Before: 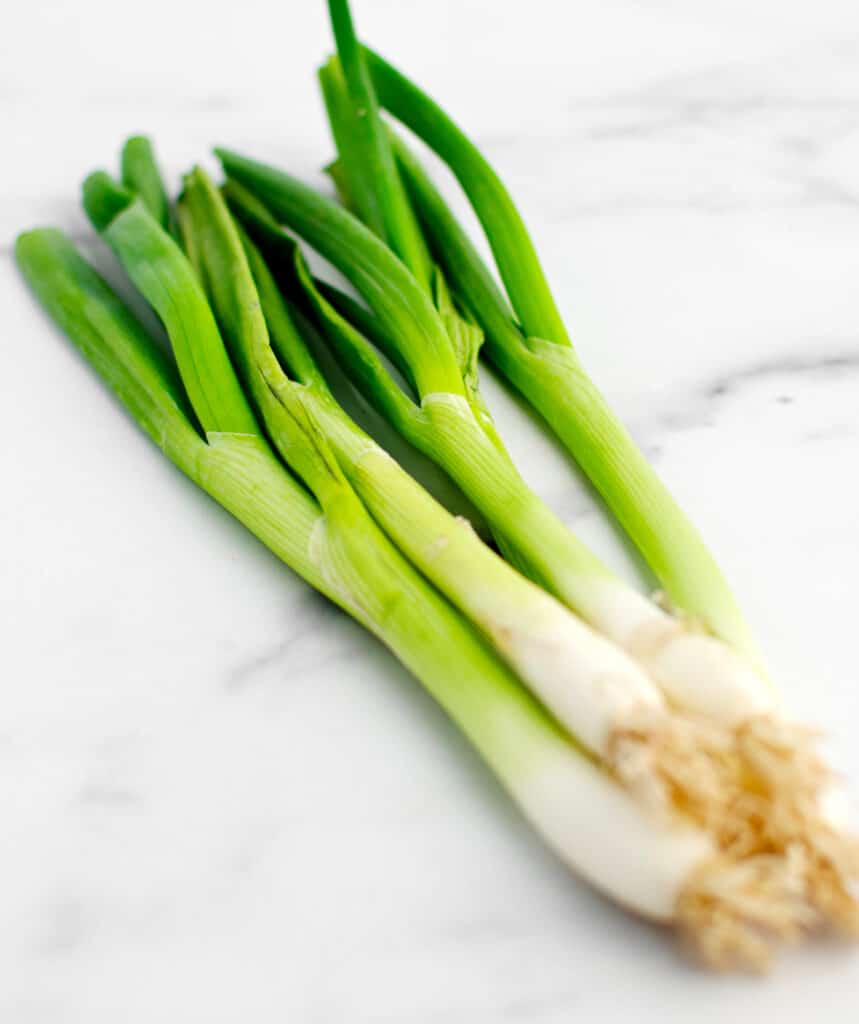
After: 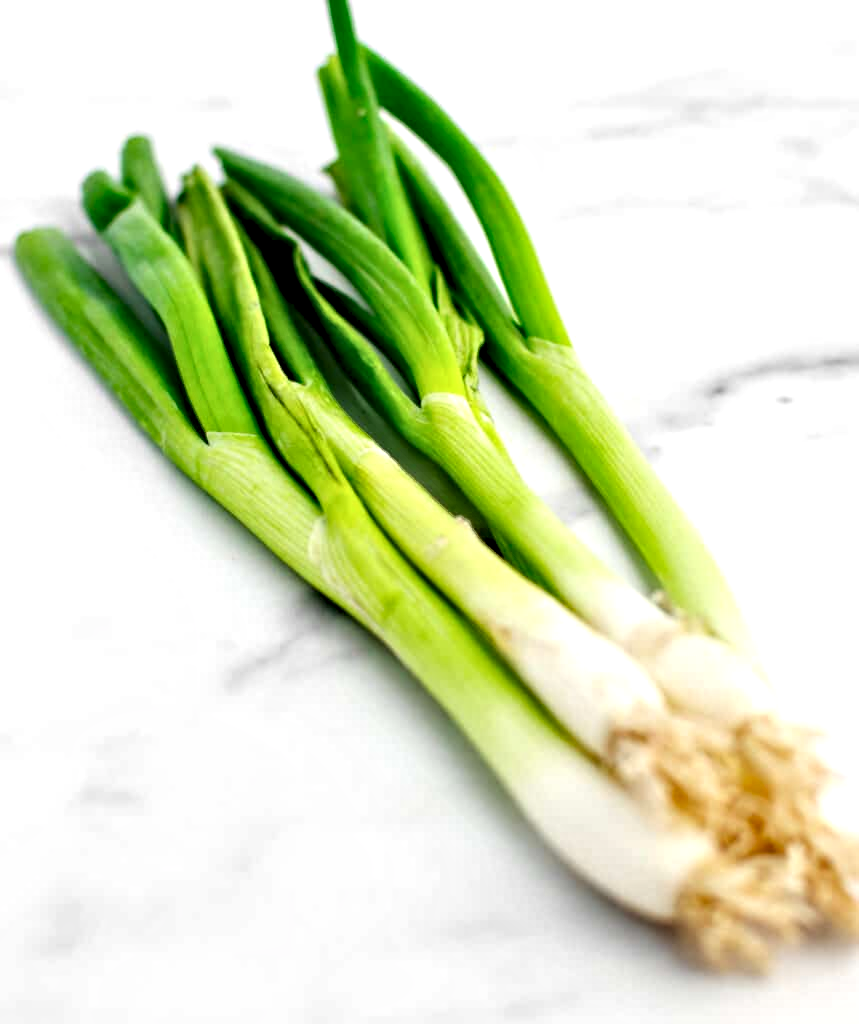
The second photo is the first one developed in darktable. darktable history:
exposure: exposure 0.207 EV, compensate highlight preservation false
contrast equalizer: y [[0.511, 0.558, 0.631, 0.632, 0.559, 0.512], [0.5 ×6], [0.507, 0.559, 0.627, 0.644, 0.647, 0.647], [0 ×6], [0 ×6]]
